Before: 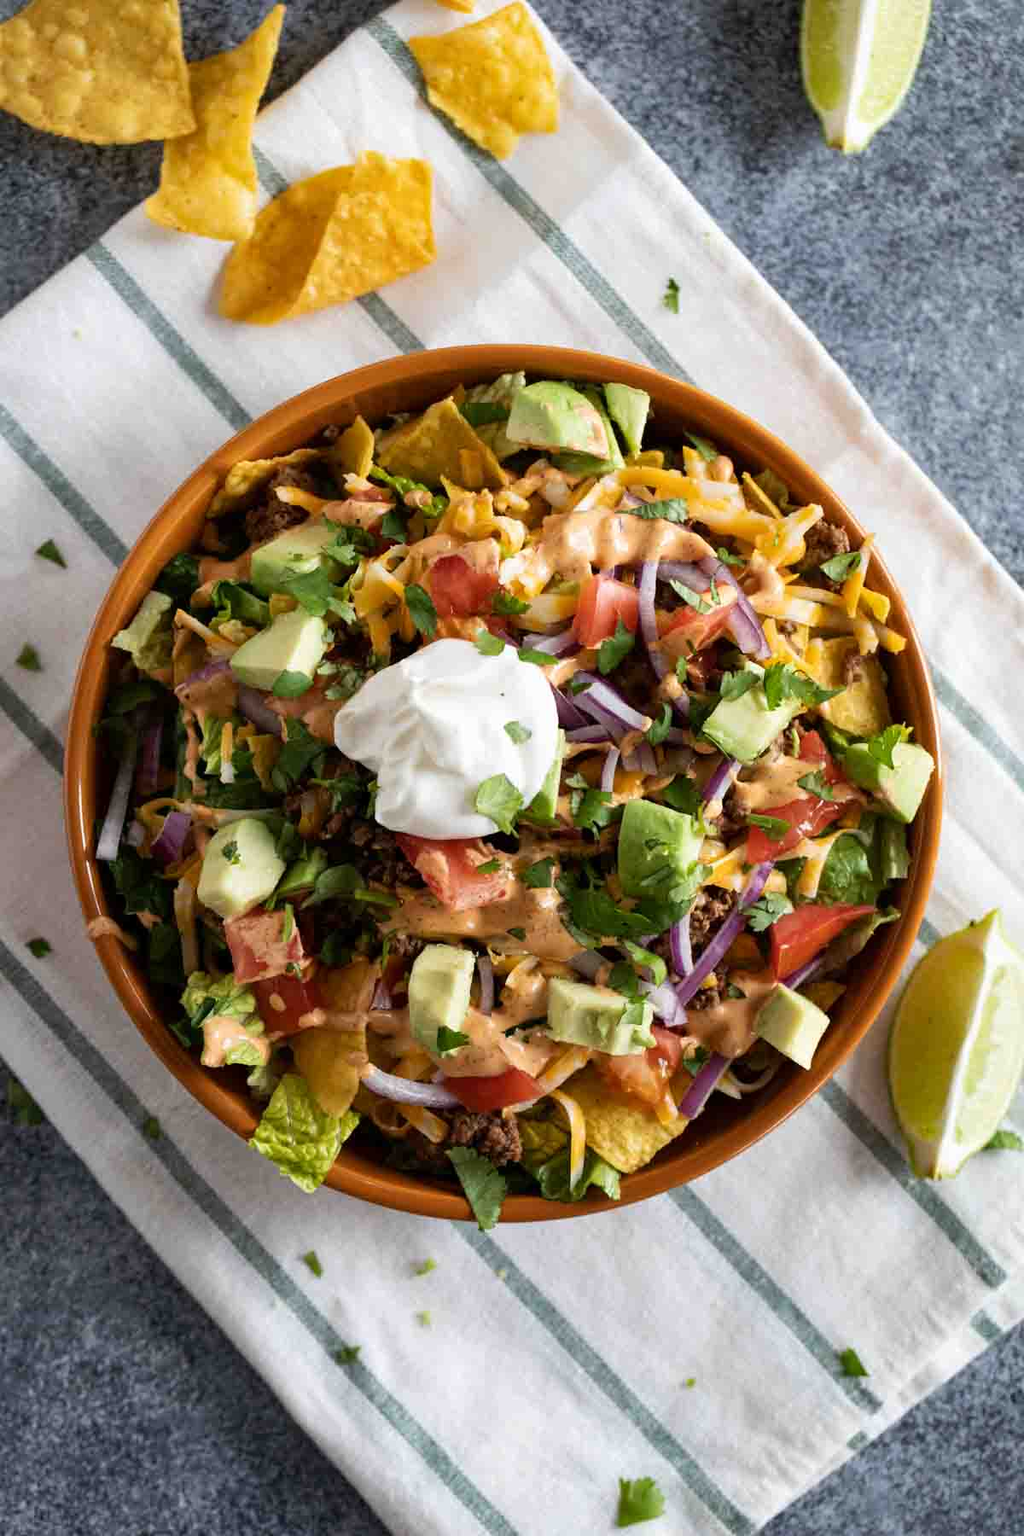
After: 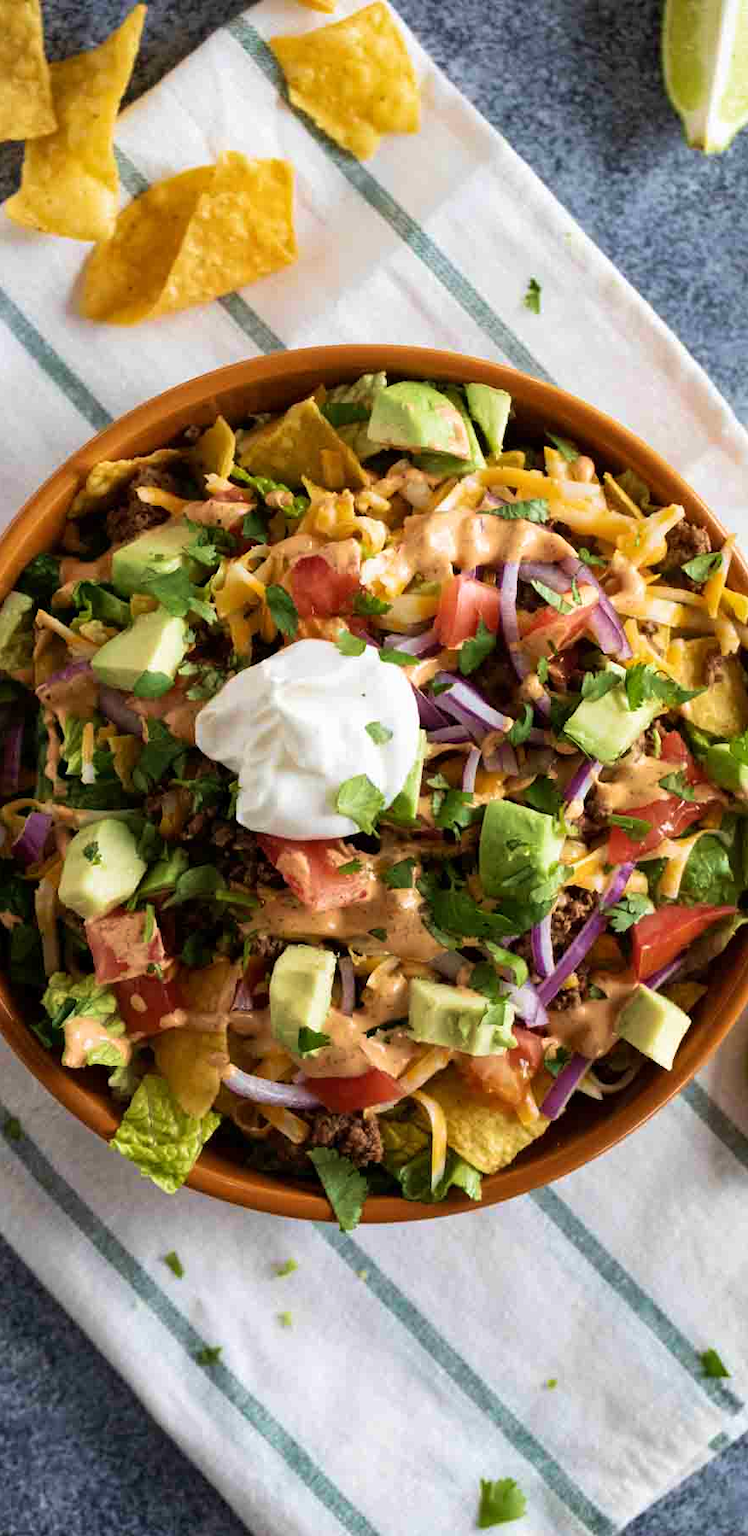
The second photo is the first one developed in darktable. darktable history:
velvia: strength 37.24%
crop: left 13.639%, top 0%, right 13.273%
